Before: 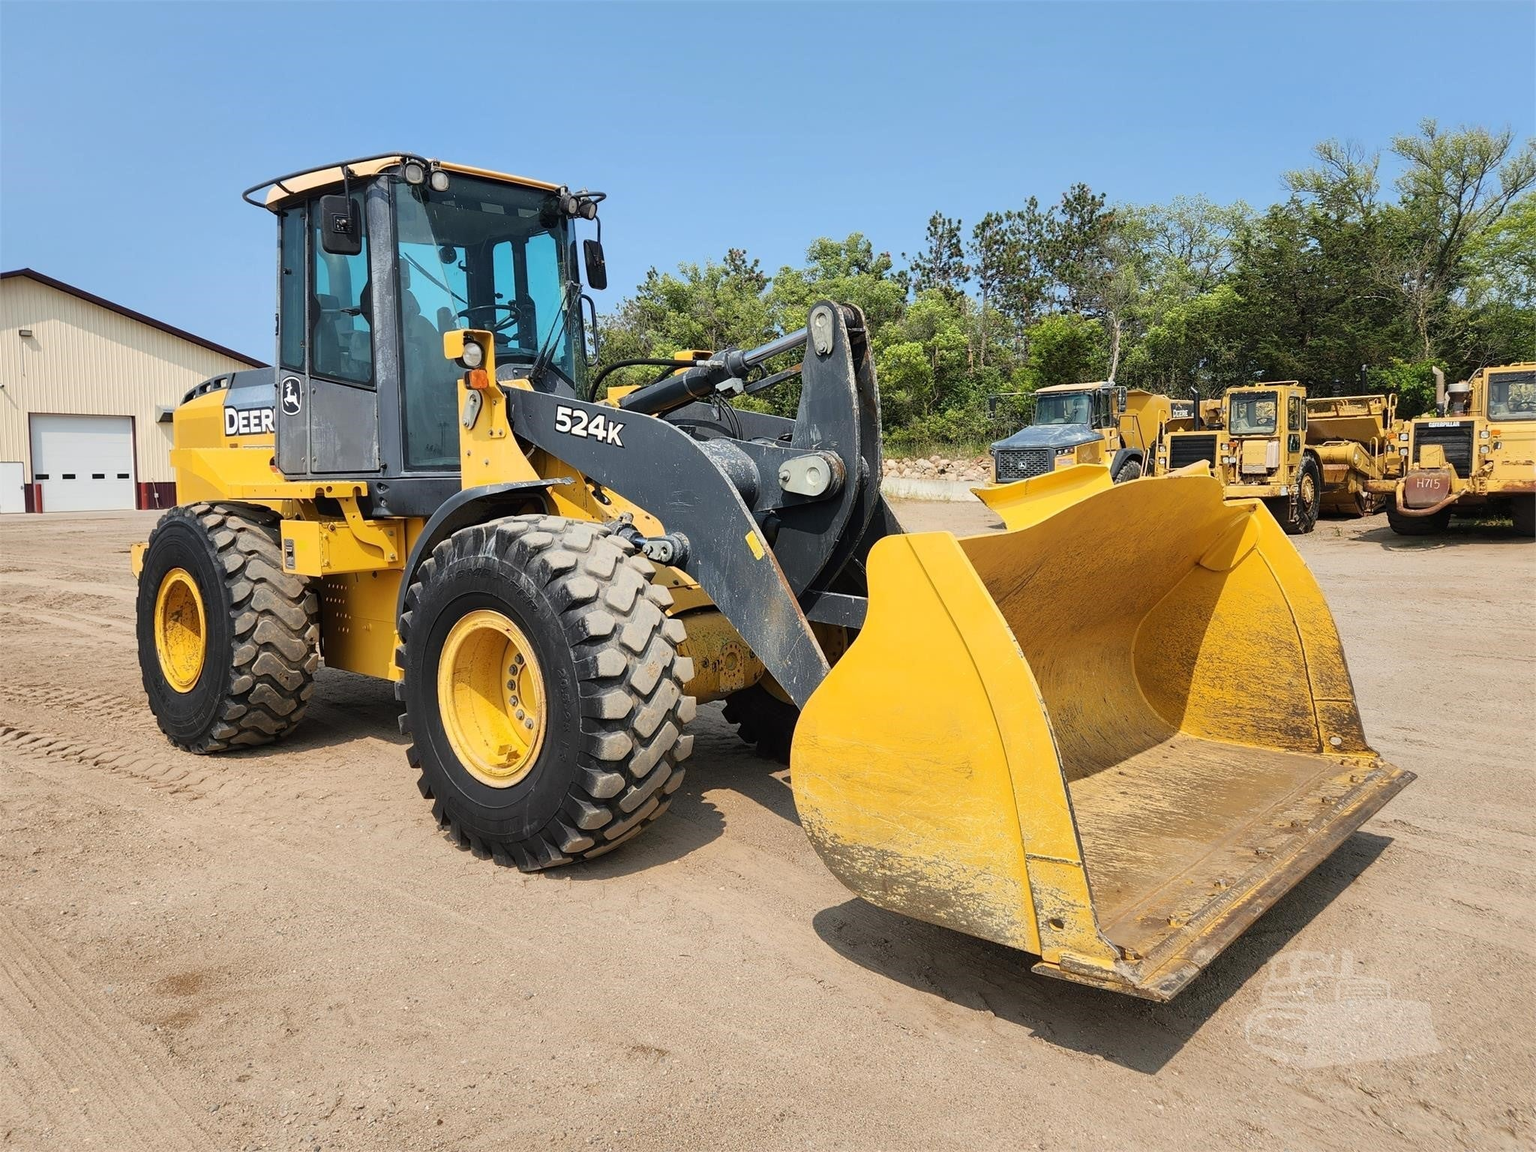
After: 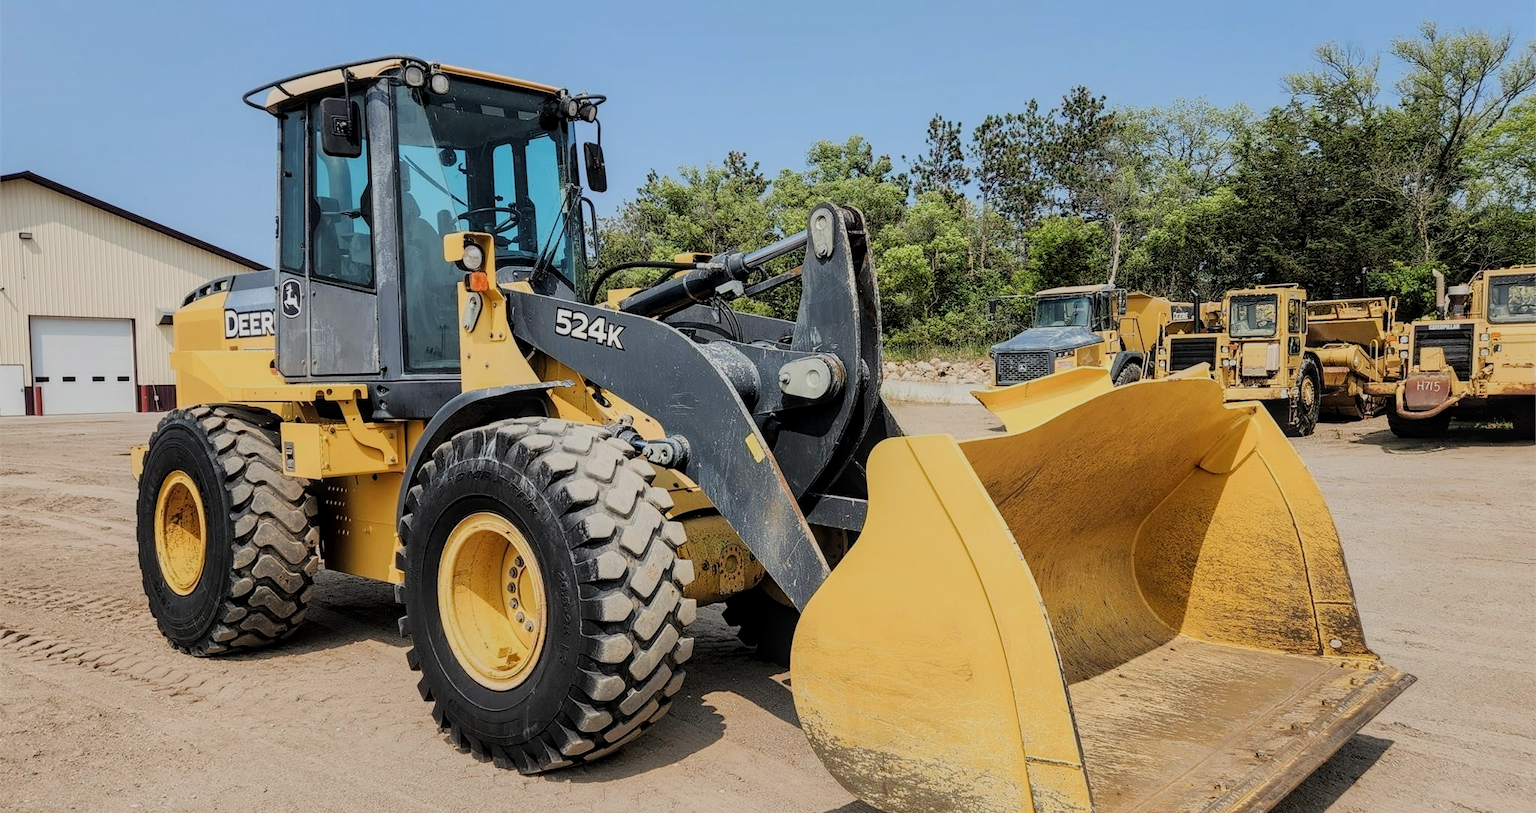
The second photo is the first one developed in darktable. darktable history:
local contrast: on, module defaults
filmic rgb: black relative exposure -7.65 EV, white relative exposure 4.56 EV, hardness 3.61, add noise in highlights 0.001, preserve chrominance luminance Y, color science v3 (2019), use custom middle-gray values true, contrast in highlights soft
crop and rotate: top 8.521%, bottom 20.86%
